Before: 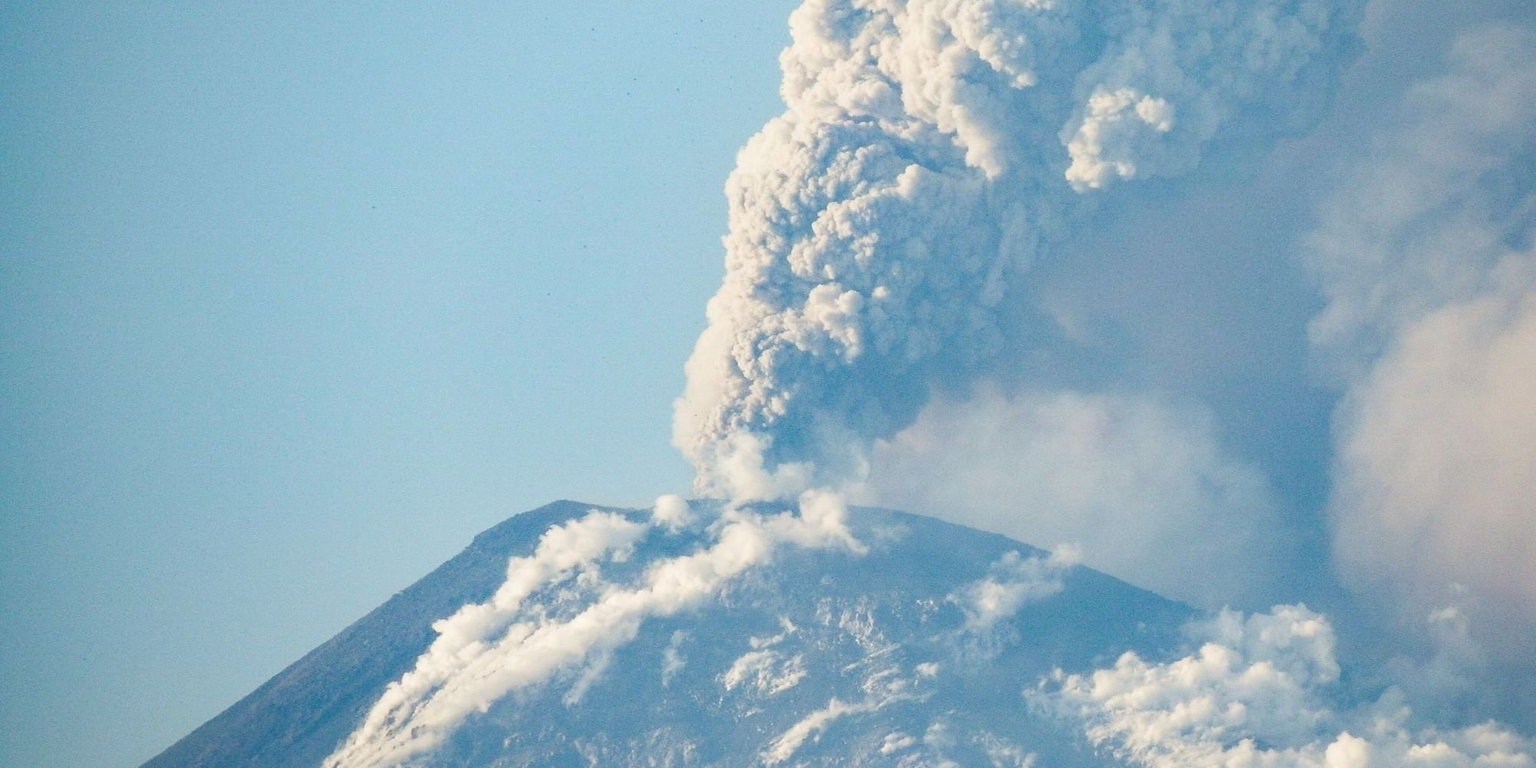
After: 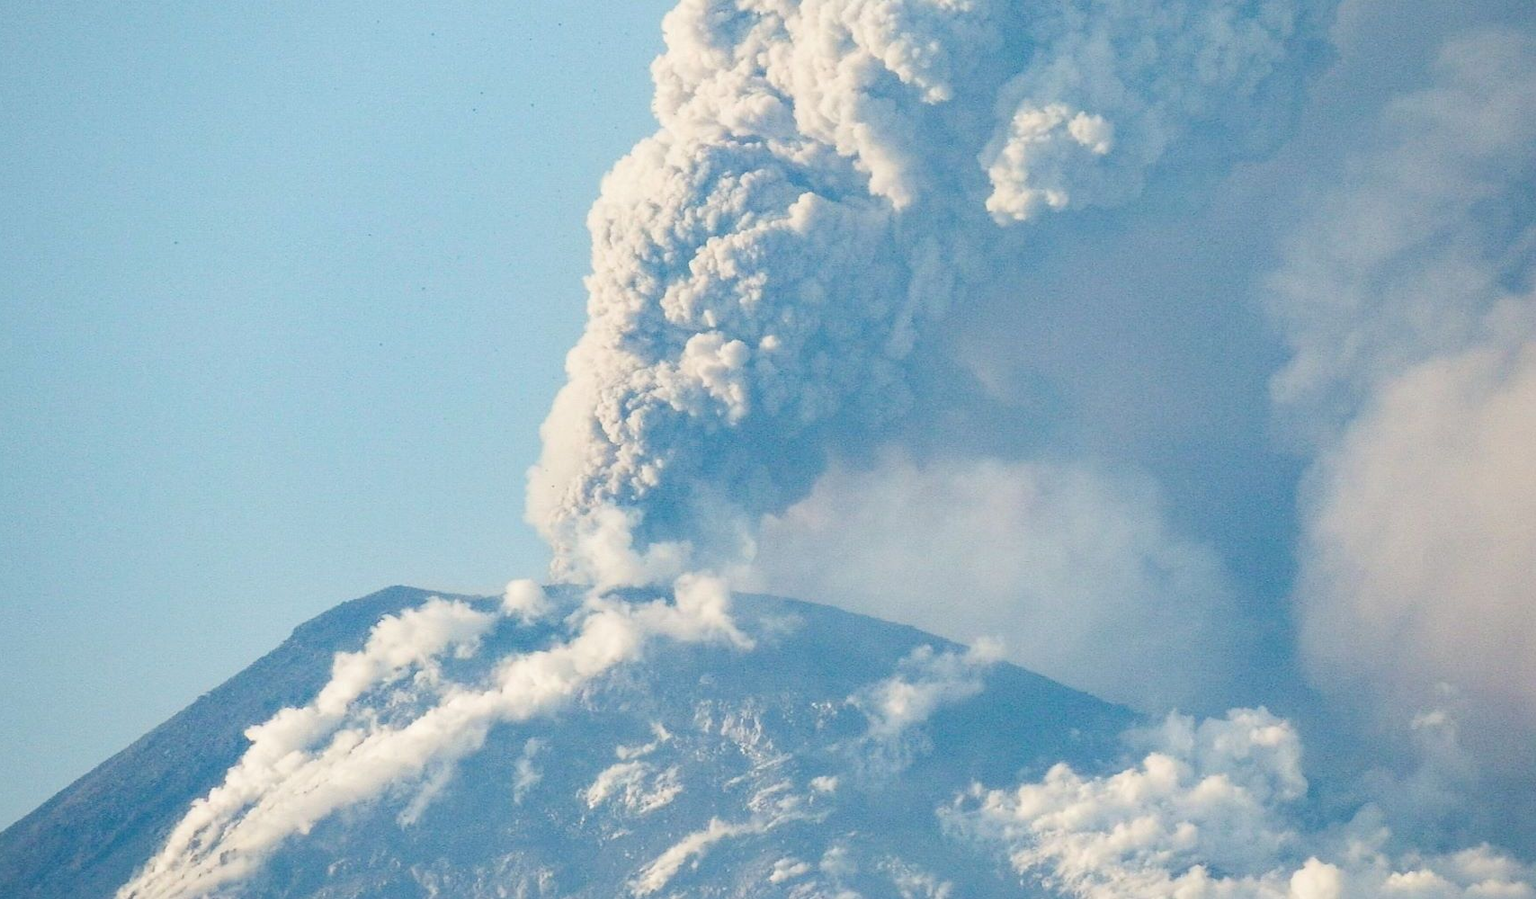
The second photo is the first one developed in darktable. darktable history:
crop and rotate: left 14.584%
color balance: mode lift, gamma, gain (sRGB), lift [0.97, 1, 1, 1], gamma [1.03, 1, 1, 1]
